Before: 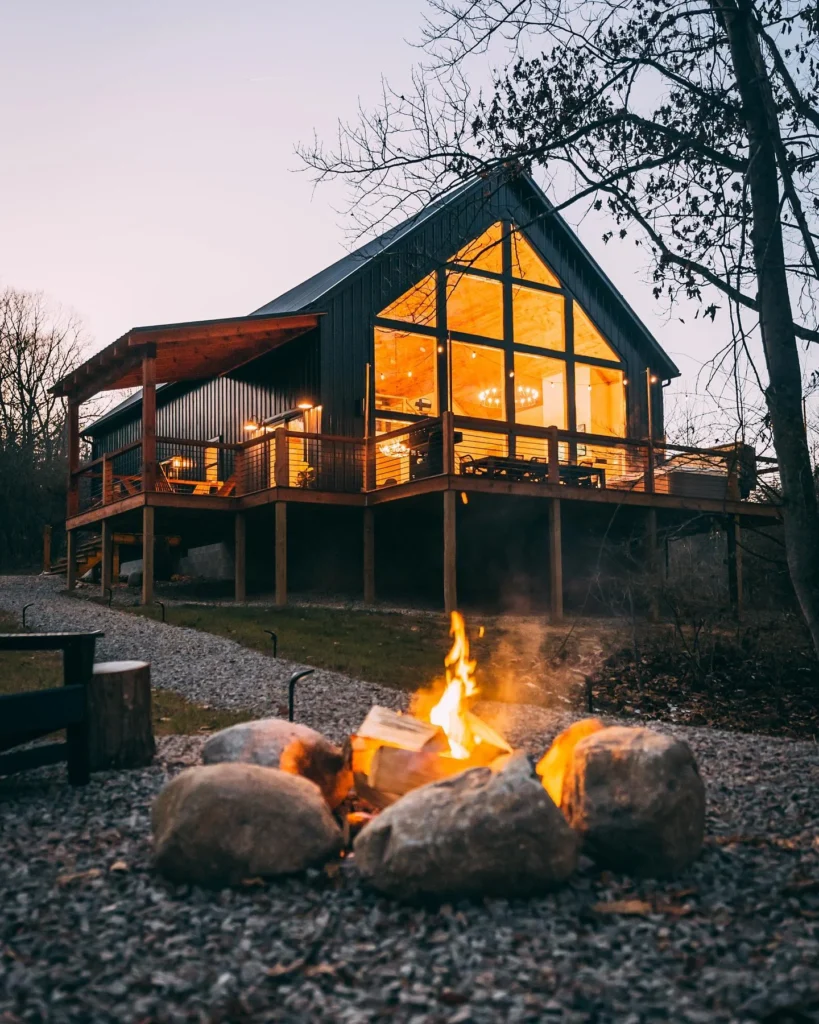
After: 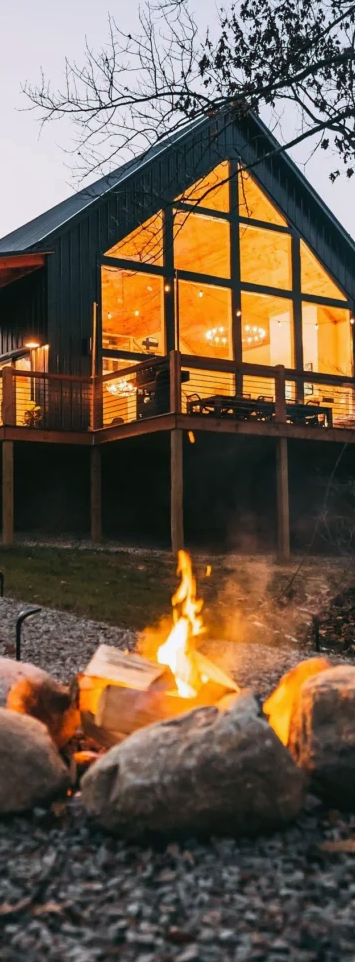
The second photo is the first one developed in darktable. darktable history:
color correction: highlights a* -2.73, highlights b* -2.09, shadows a* 2.41, shadows b* 2.73
crop: left 33.452%, top 6.025%, right 23.155%
